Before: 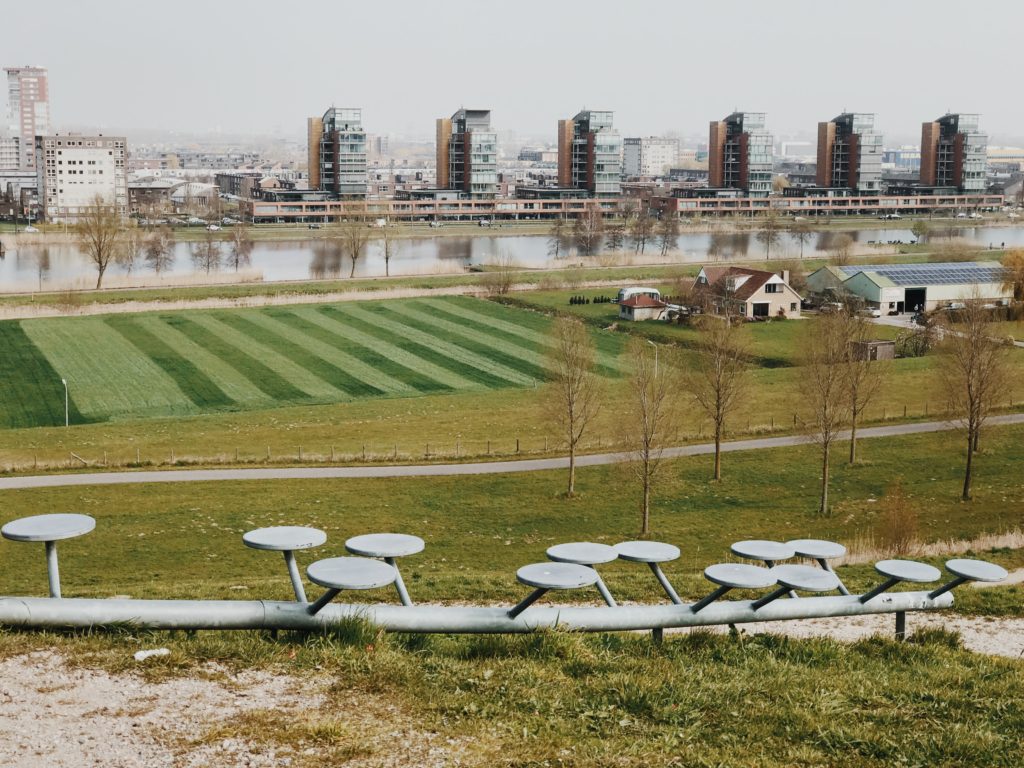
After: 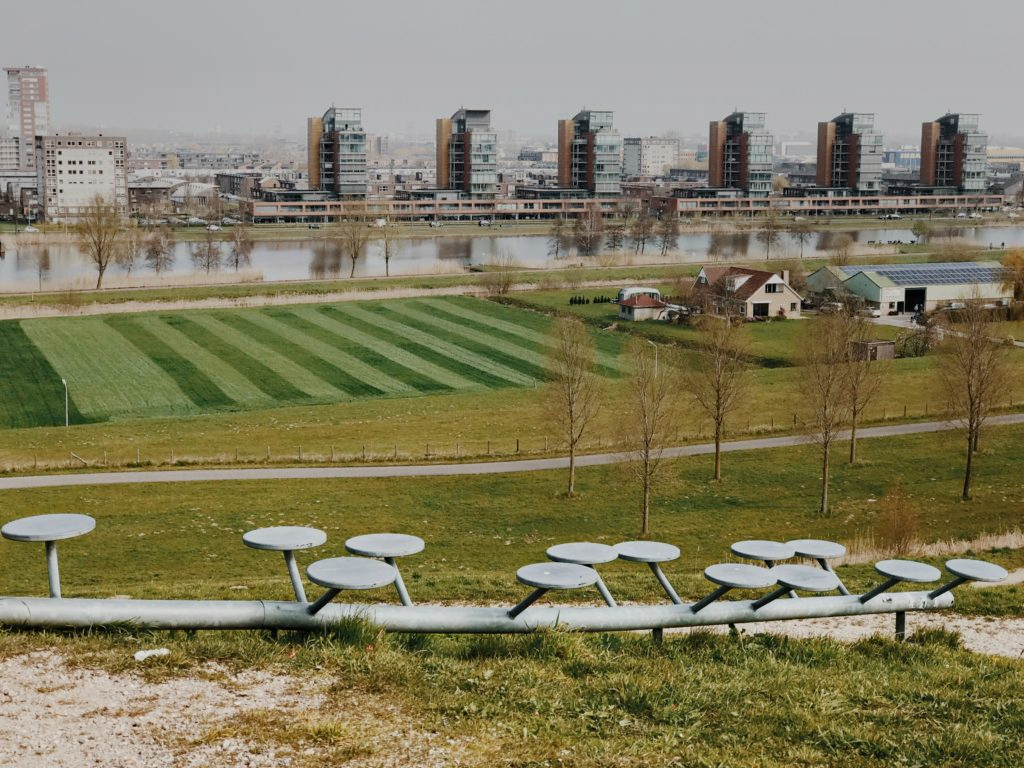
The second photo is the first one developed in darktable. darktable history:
haze removal: compatibility mode true, adaptive false
graduated density: on, module defaults
